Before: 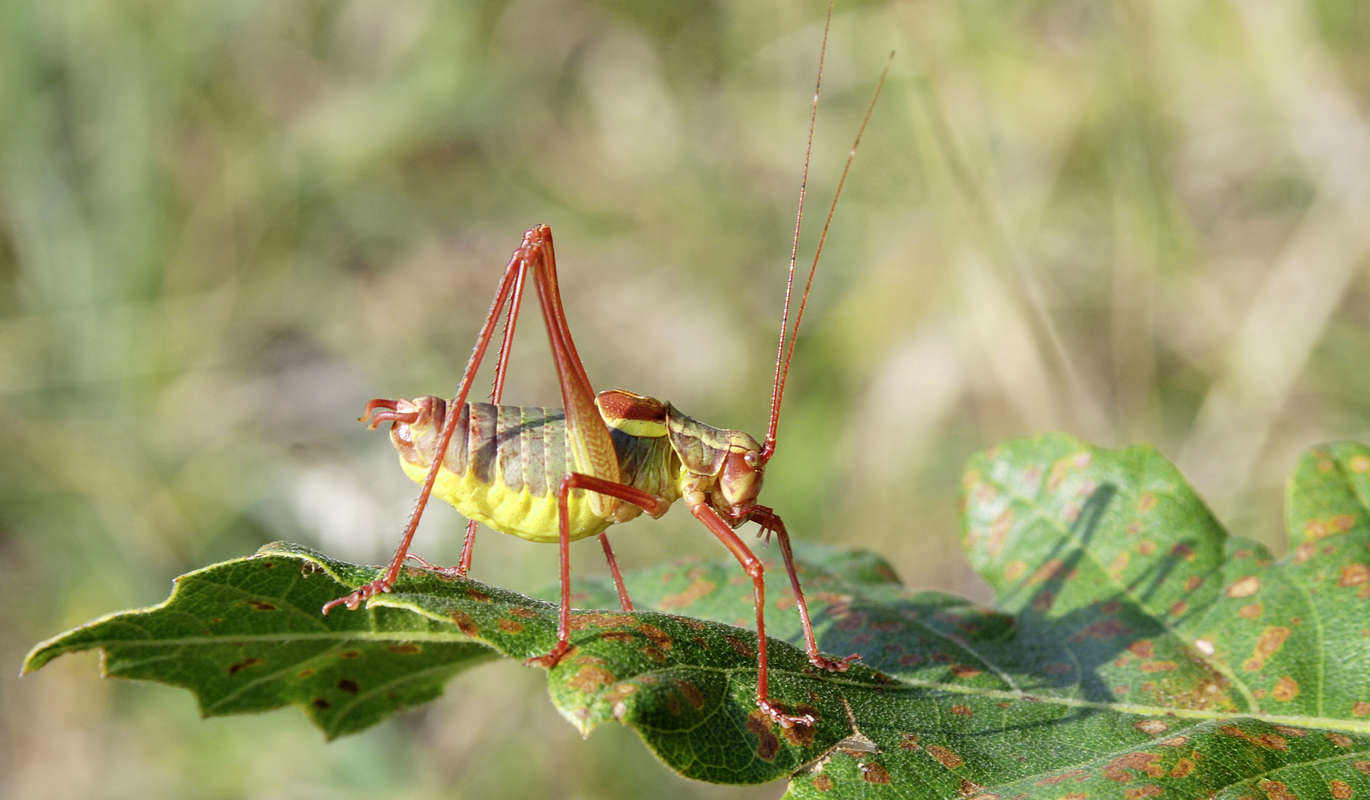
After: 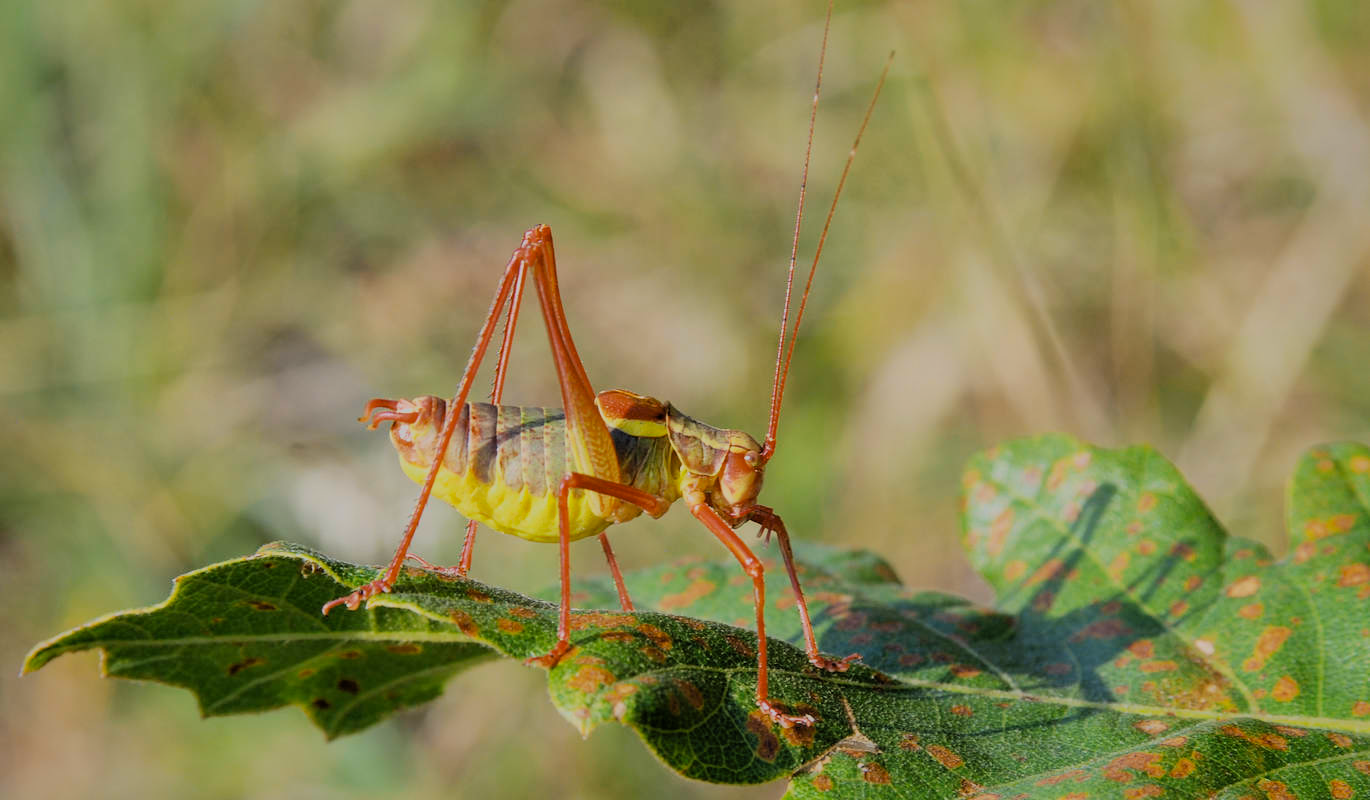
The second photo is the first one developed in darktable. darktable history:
shadows and highlights: shadows 40, highlights -60
color contrast: green-magenta contrast 0.8, blue-yellow contrast 1.1, unbound 0
filmic rgb: black relative exposure -7.15 EV, white relative exposure 5.36 EV, hardness 3.02, color science v6 (2022)
